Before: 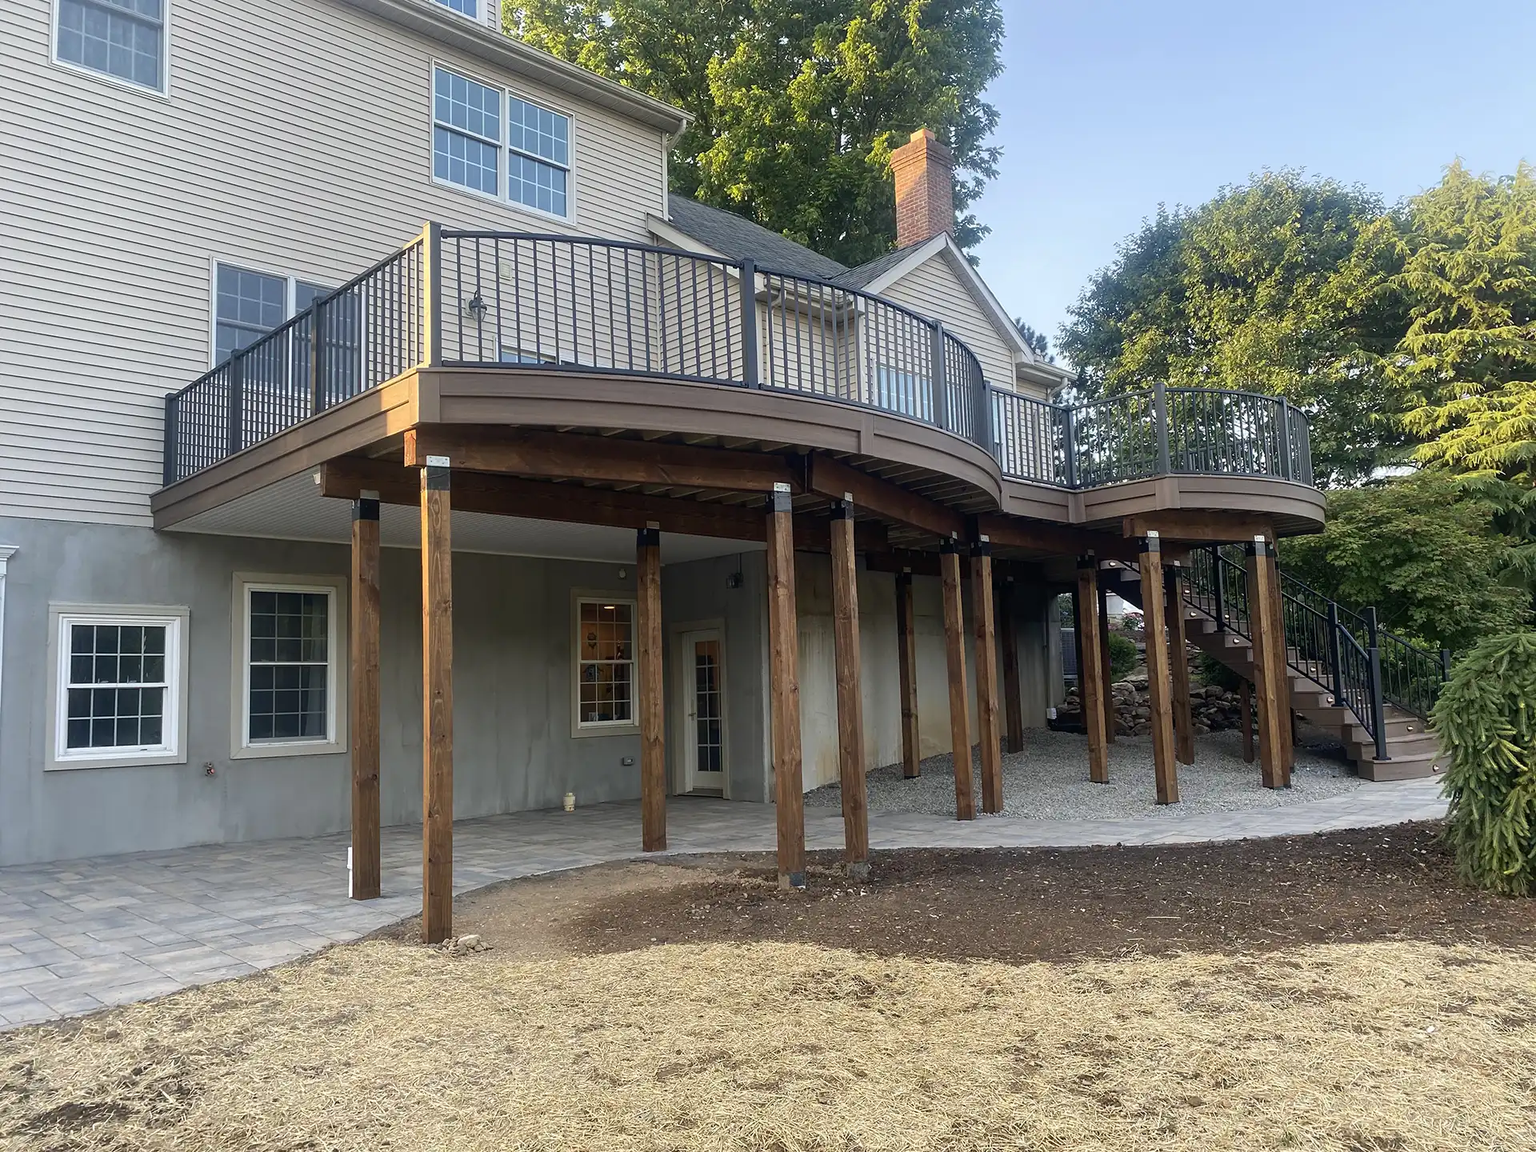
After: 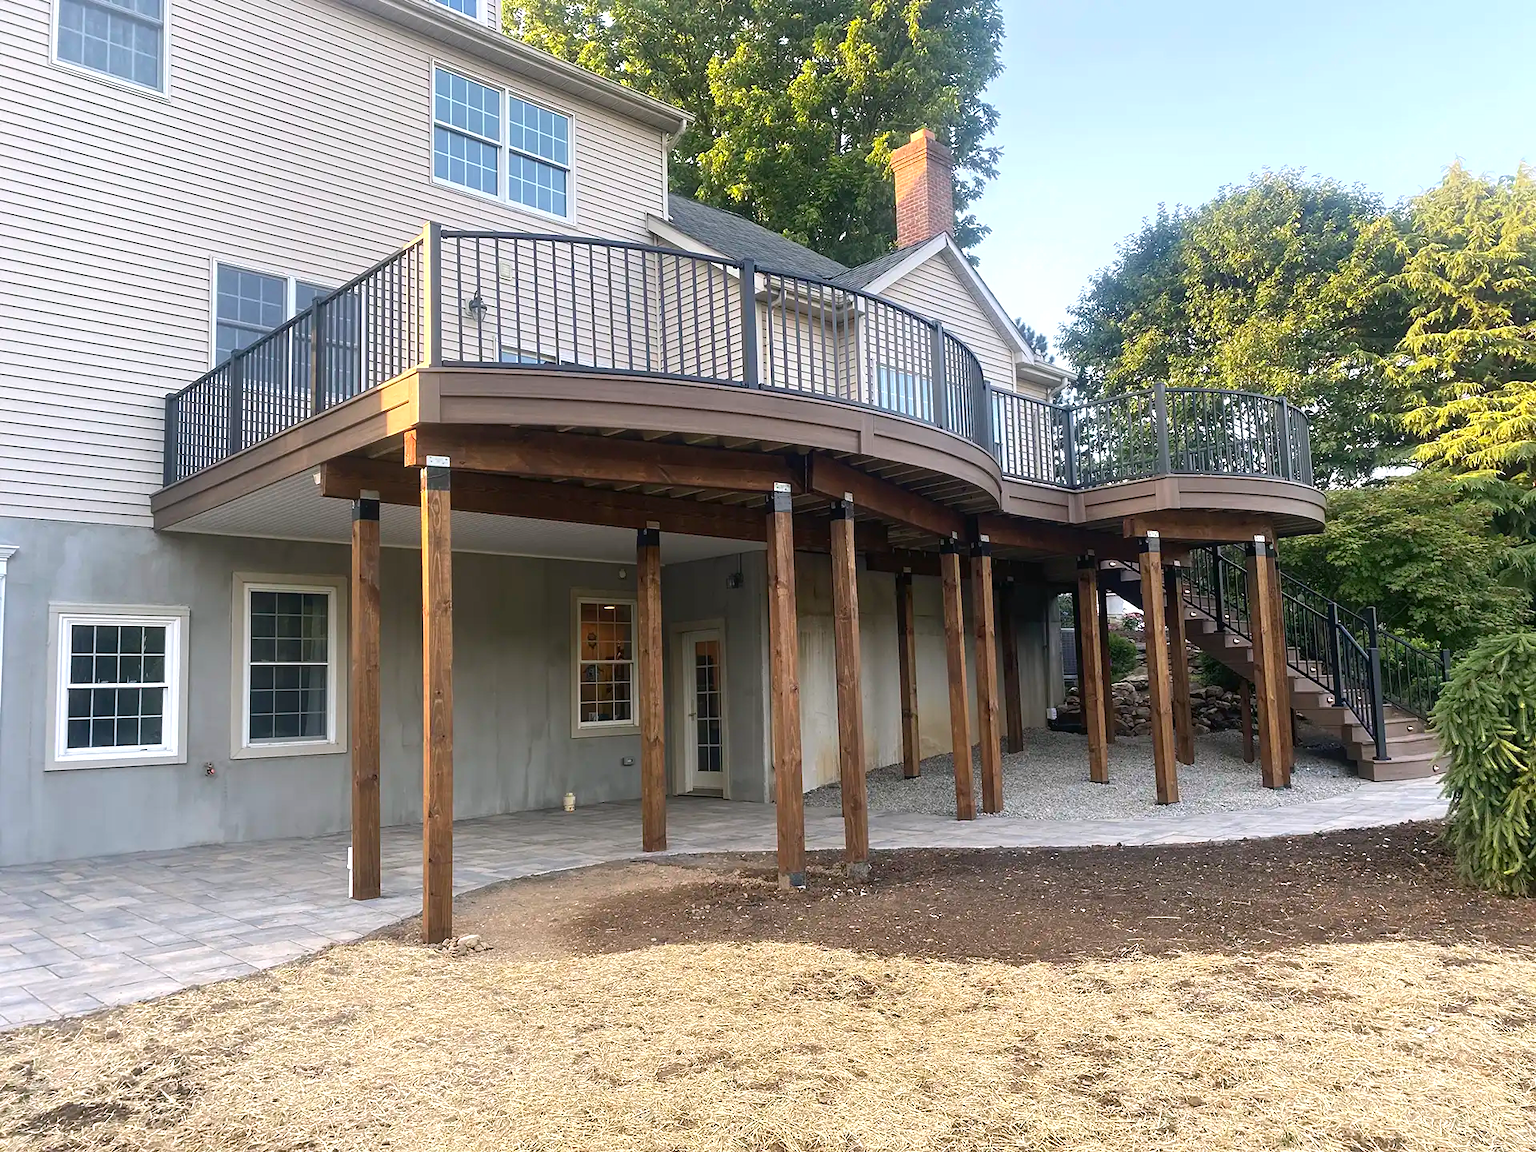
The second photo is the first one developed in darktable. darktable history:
exposure: black level correction 0, exposure 0.5 EV, compensate highlight preservation false
color correction: highlights a* 3.12, highlights b* -1.55, shadows a* -0.101, shadows b* 2.52, saturation 0.98
